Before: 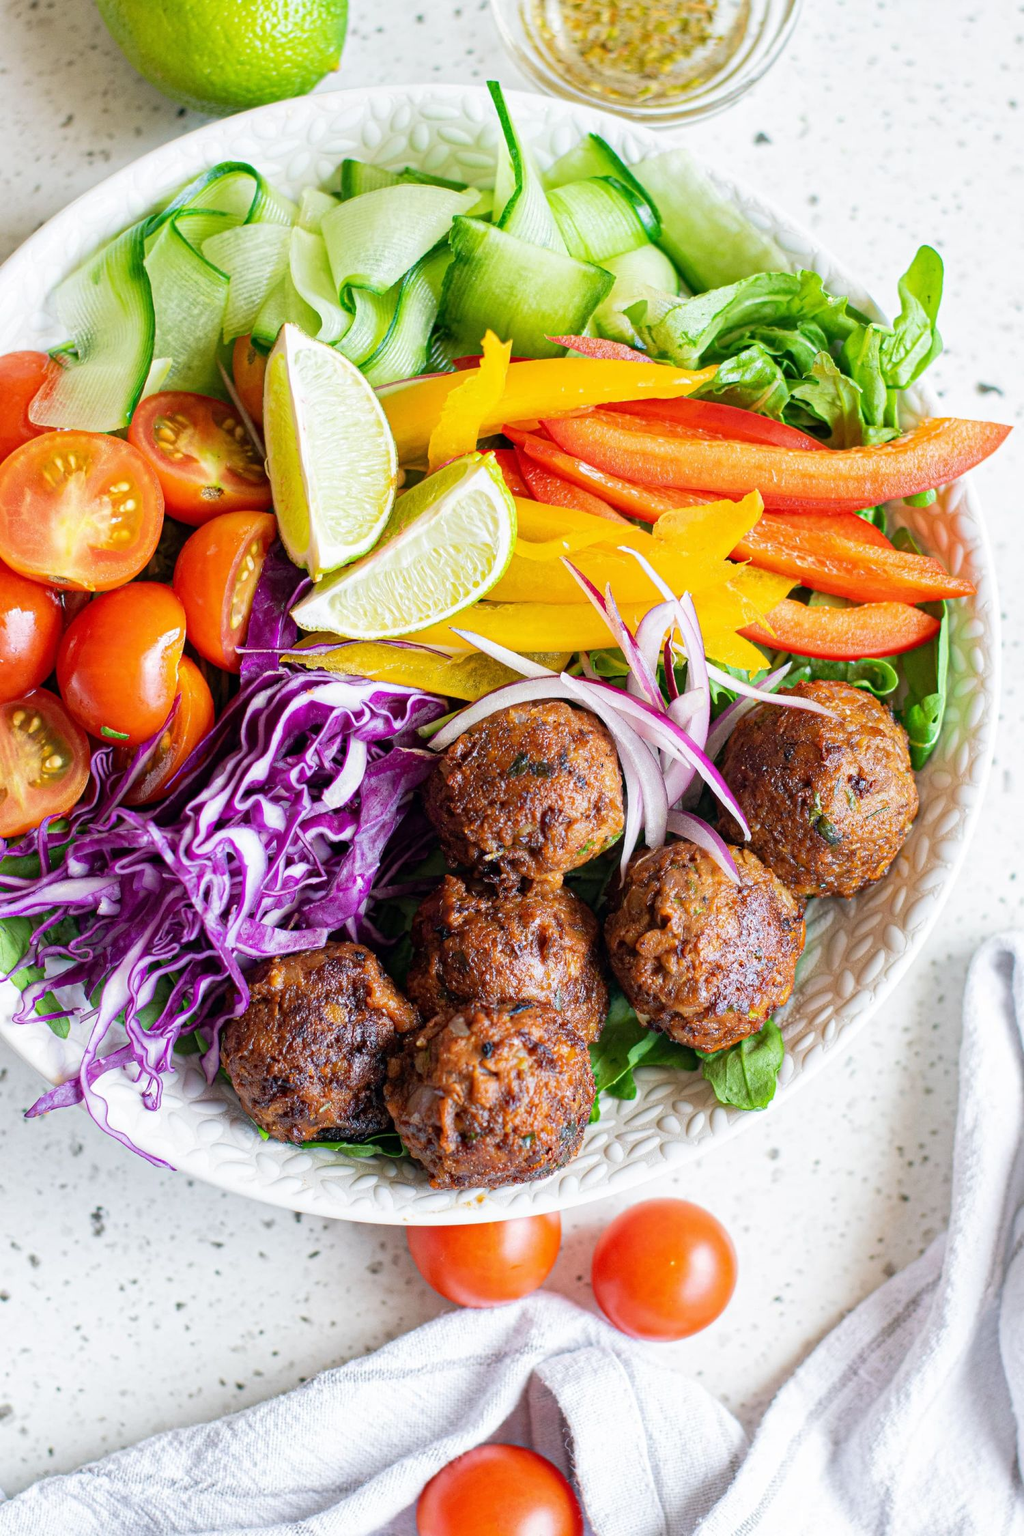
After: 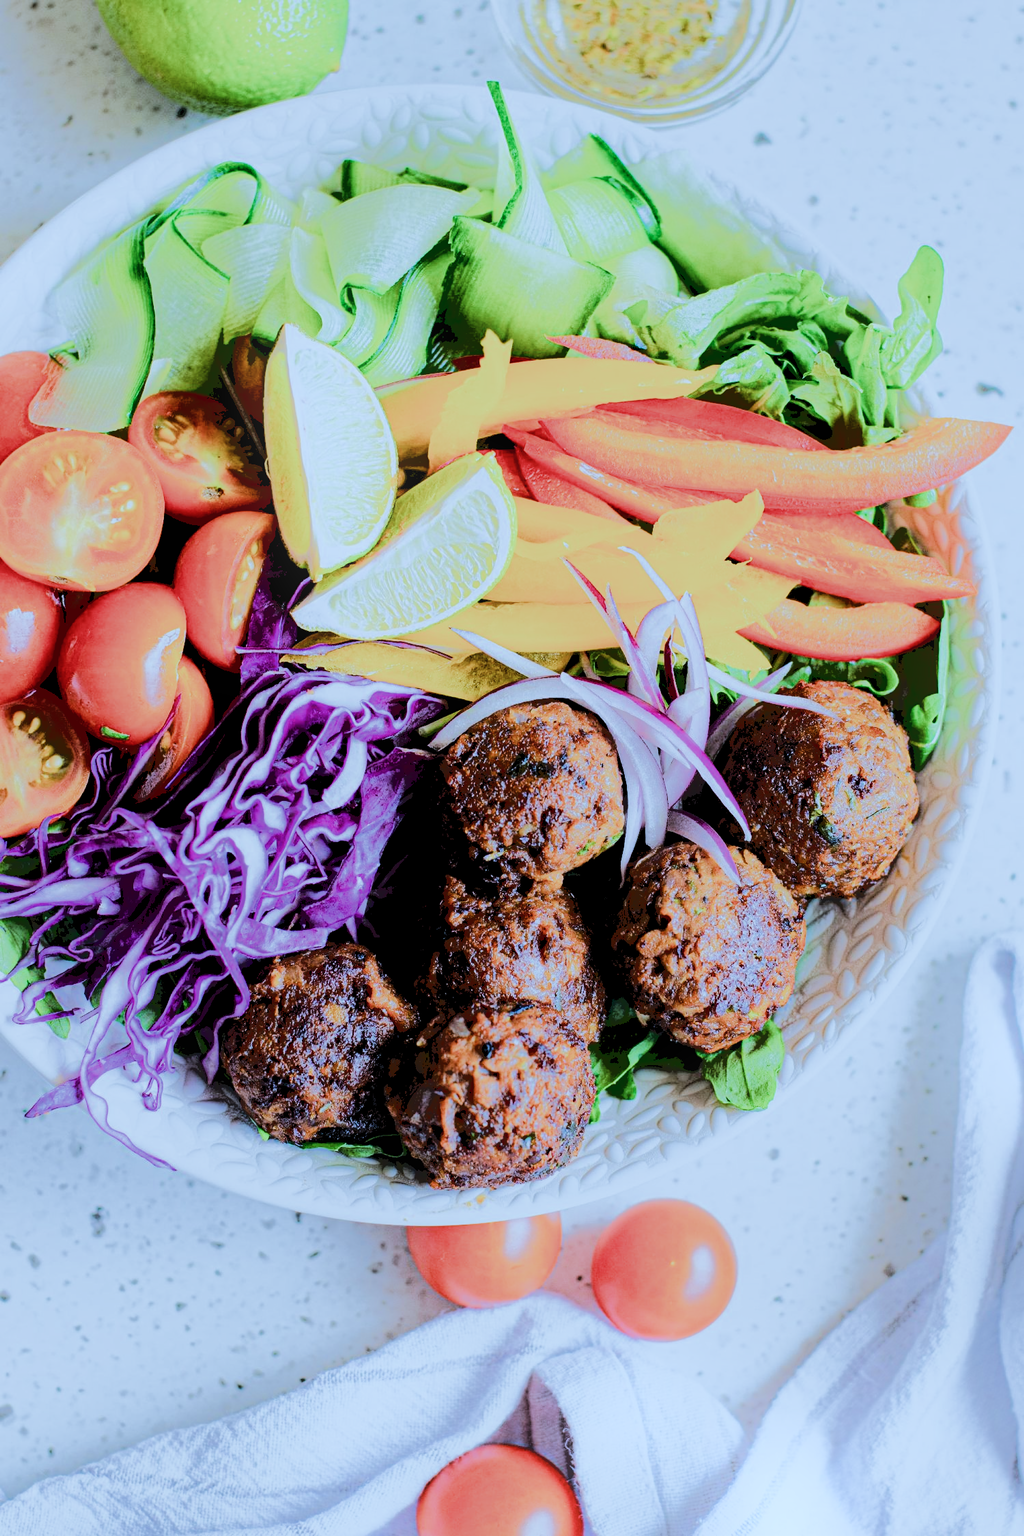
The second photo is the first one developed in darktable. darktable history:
base curve: curves: ch0 [(0.065, 0.026) (0.236, 0.358) (0.53, 0.546) (0.777, 0.841) (0.924, 0.992)], preserve colors average RGB
exposure: black level correction 0.056, exposure -0.039 EV
white balance: red 0.926, green 1.003, blue 1.133
filmic rgb: middle gray luminance 21.73%, black relative exposure -14 EV, white relative exposure 2.96 EV, target black luminance 0%, hardness 8.81, latitude 59.69%, contrast 1.208, highlights saturation mix 5%, shadows ↔ highlights balance 41.6%
rgb levels: preserve colors sum RGB, levels [[0.038, 0.433, 0.934], [0, 0.5, 1], [0, 0.5, 1]]
bloom: size 16%, threshold 98%, strength 20%
color correction: highlights a* -4.18, highlights b* -10.81
